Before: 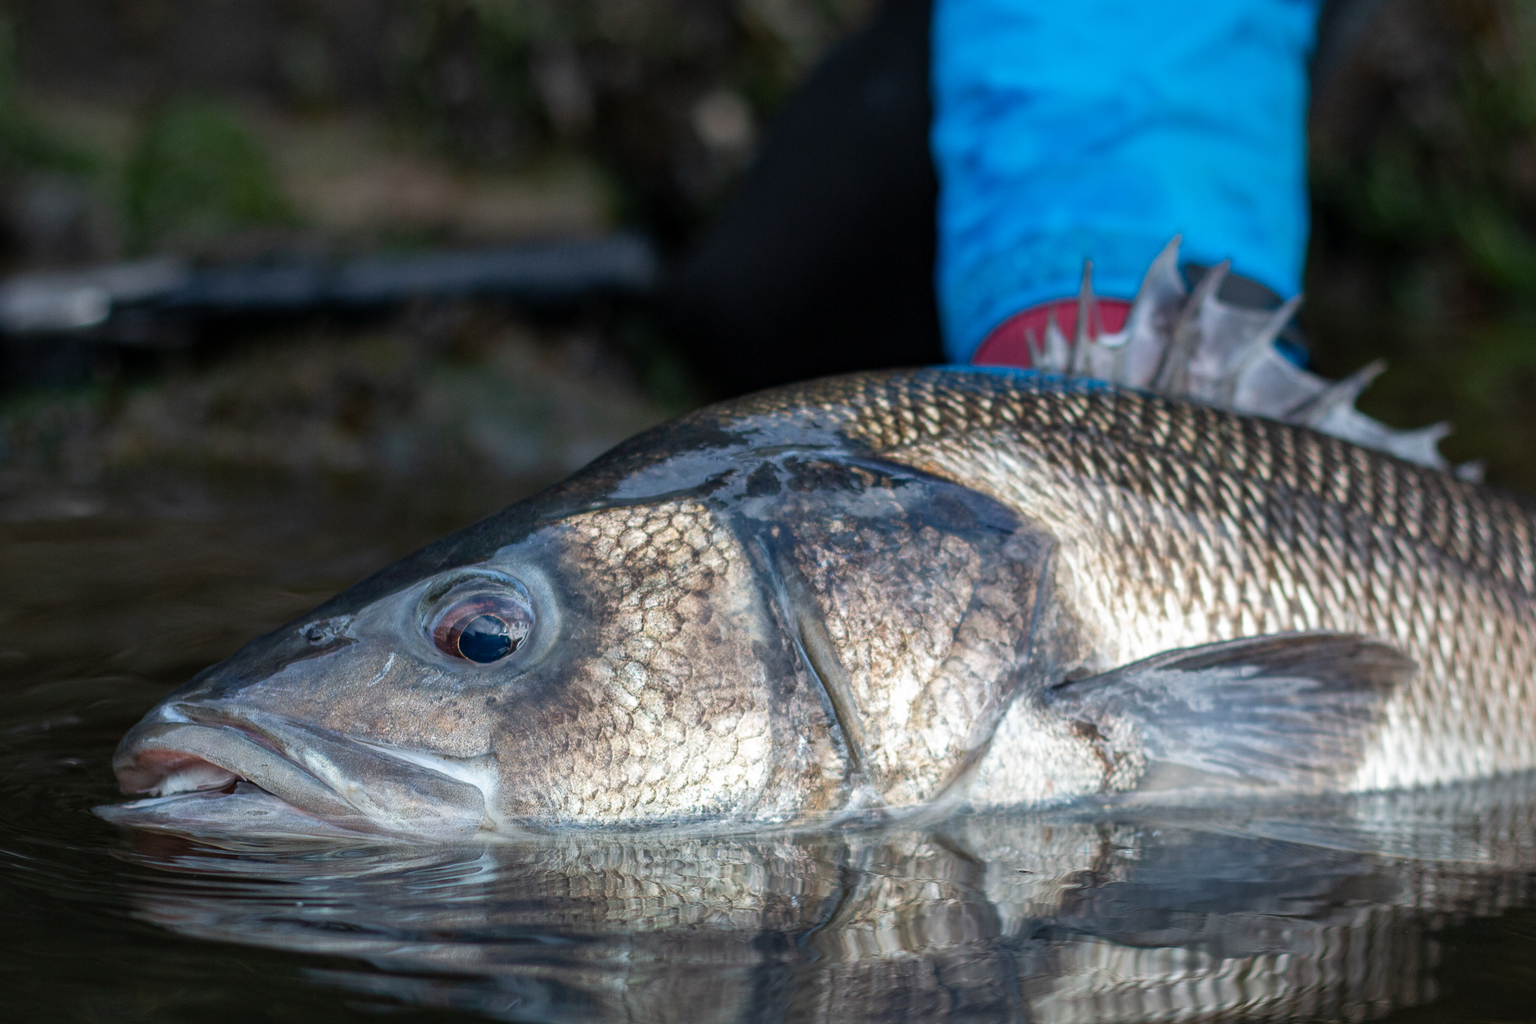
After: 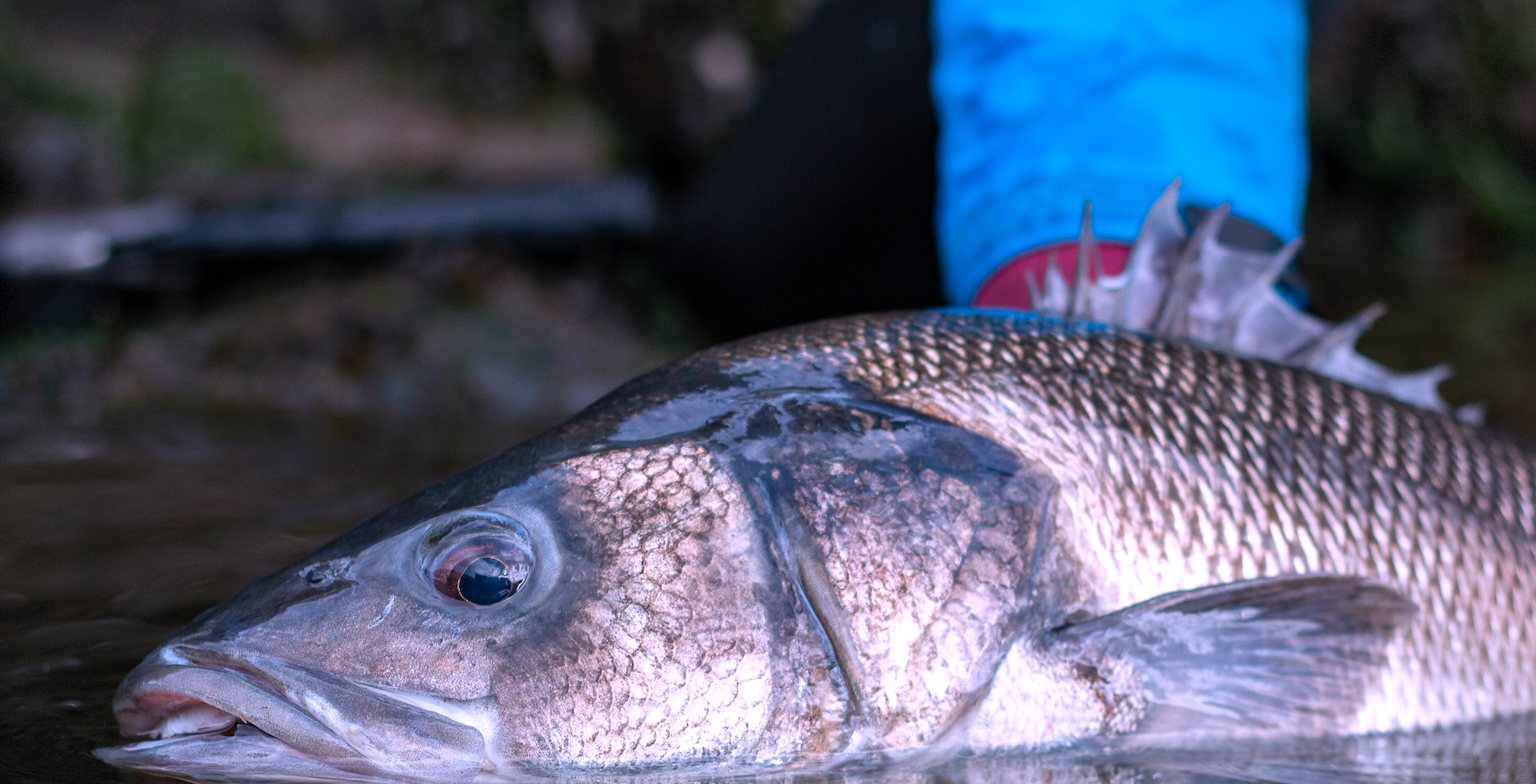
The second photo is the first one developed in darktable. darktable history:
crop: top 5.667%, bottom 17.637%
color correction: highlights a* 15.03, highlights b* -25.07
vignetting: fall-off start 100%, brightness -0.406, saturation -0.3, width/height ratio 1.324, dithering 8-bit output, unbound false
exposure: exposure 0.178 EV, compensate exposure bias true, compensate highlight preservation false
